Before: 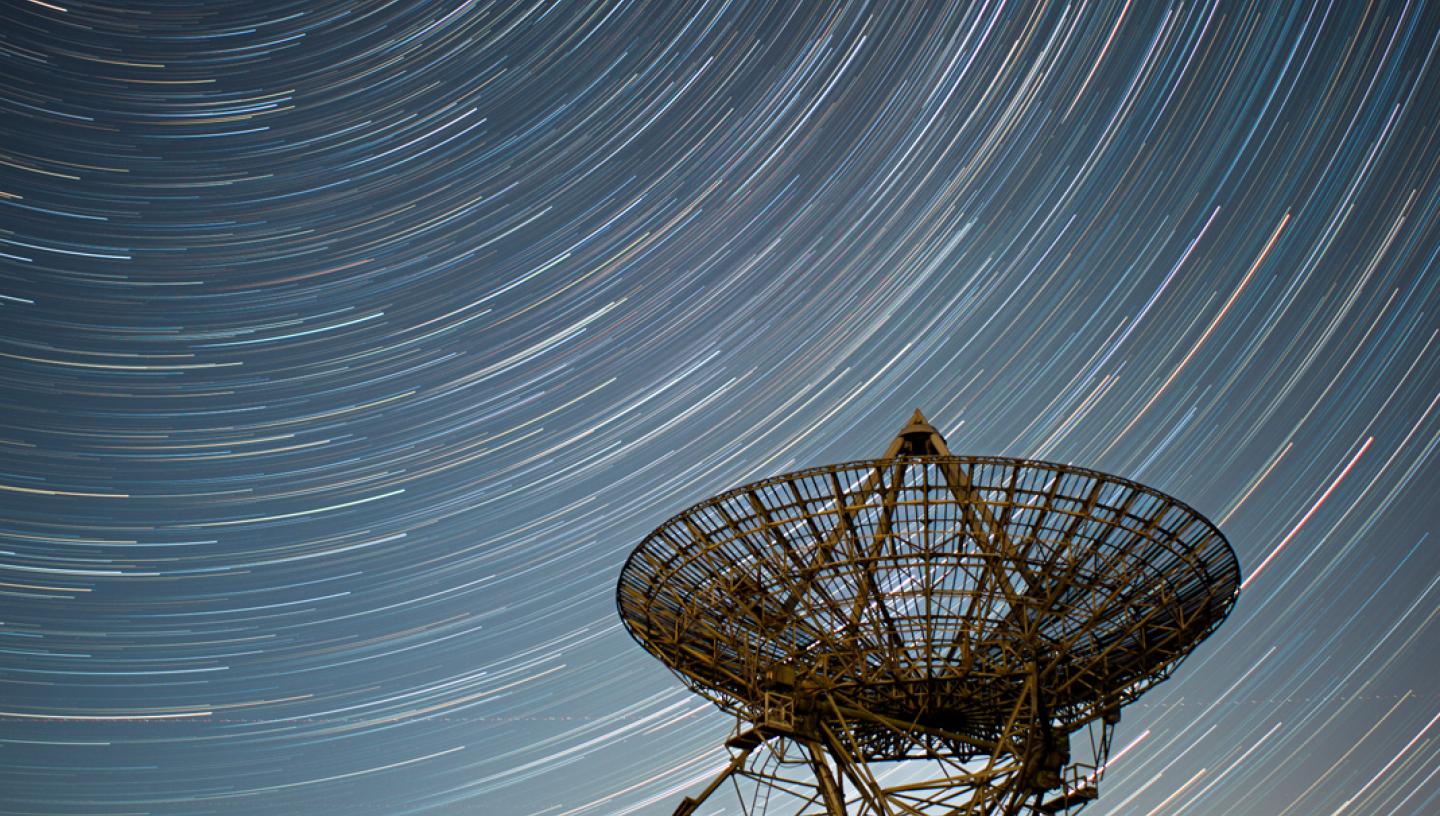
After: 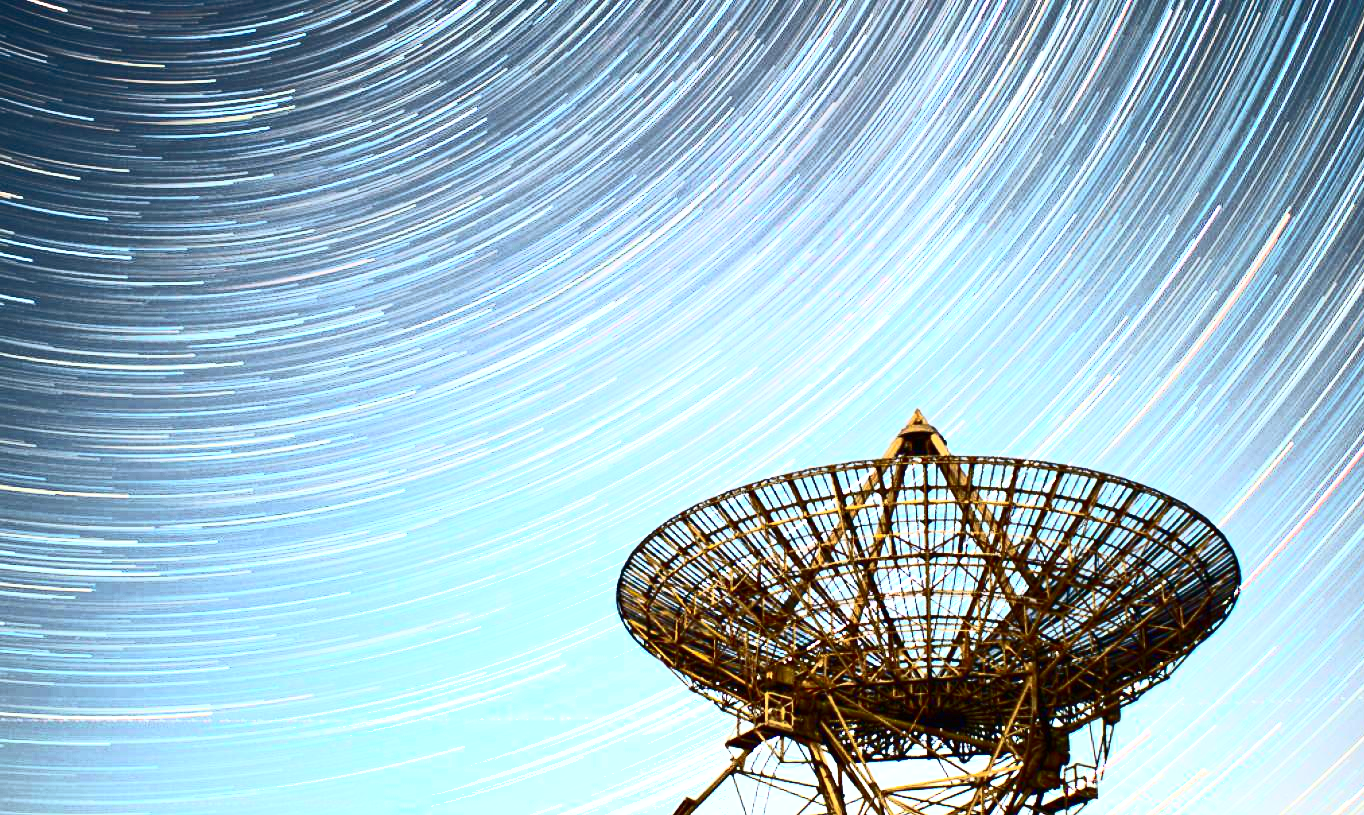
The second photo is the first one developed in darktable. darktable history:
color calibration: illuminant same as pipeline (D50), adaptation none (bypass), x 0.332, y 0.333, temperature 5012.42 K
crop and rotate: left 0%, right 5.244%
tone equalizer: edges refinement/feathering 500, mask exposure compensation -1.57 EV, preserve details no
contrast brightness saturation: contrast 0.911, brightness 0.193
exposure: black level correction 0, exposure 1.476 EV, compensate highlight preservation false
shadows and highlights: on, module defaults
